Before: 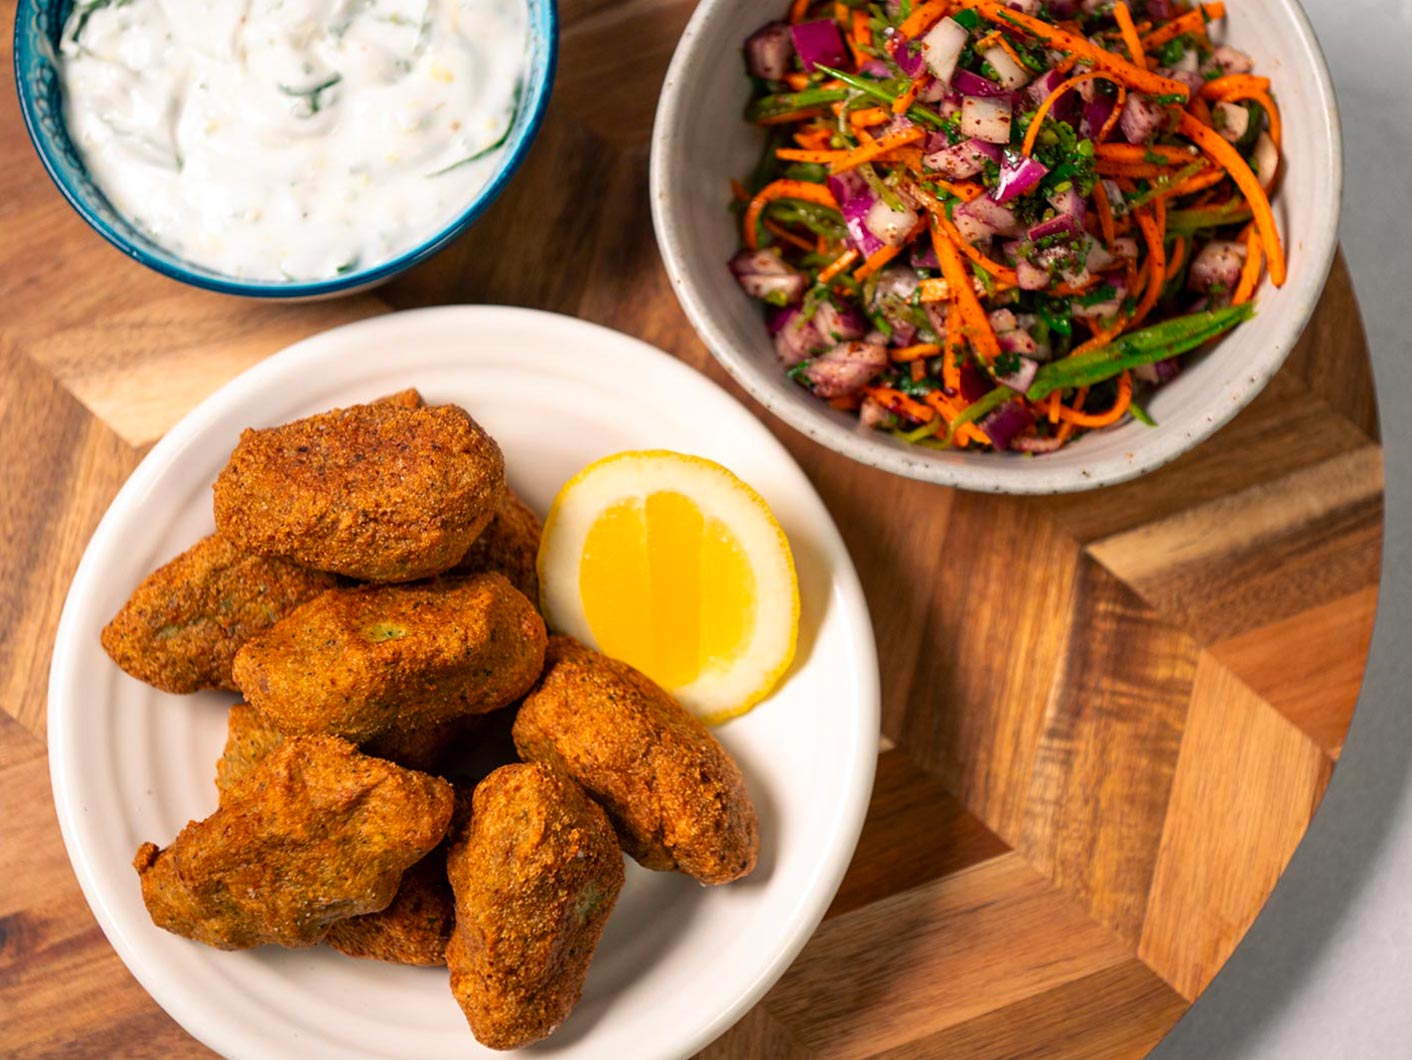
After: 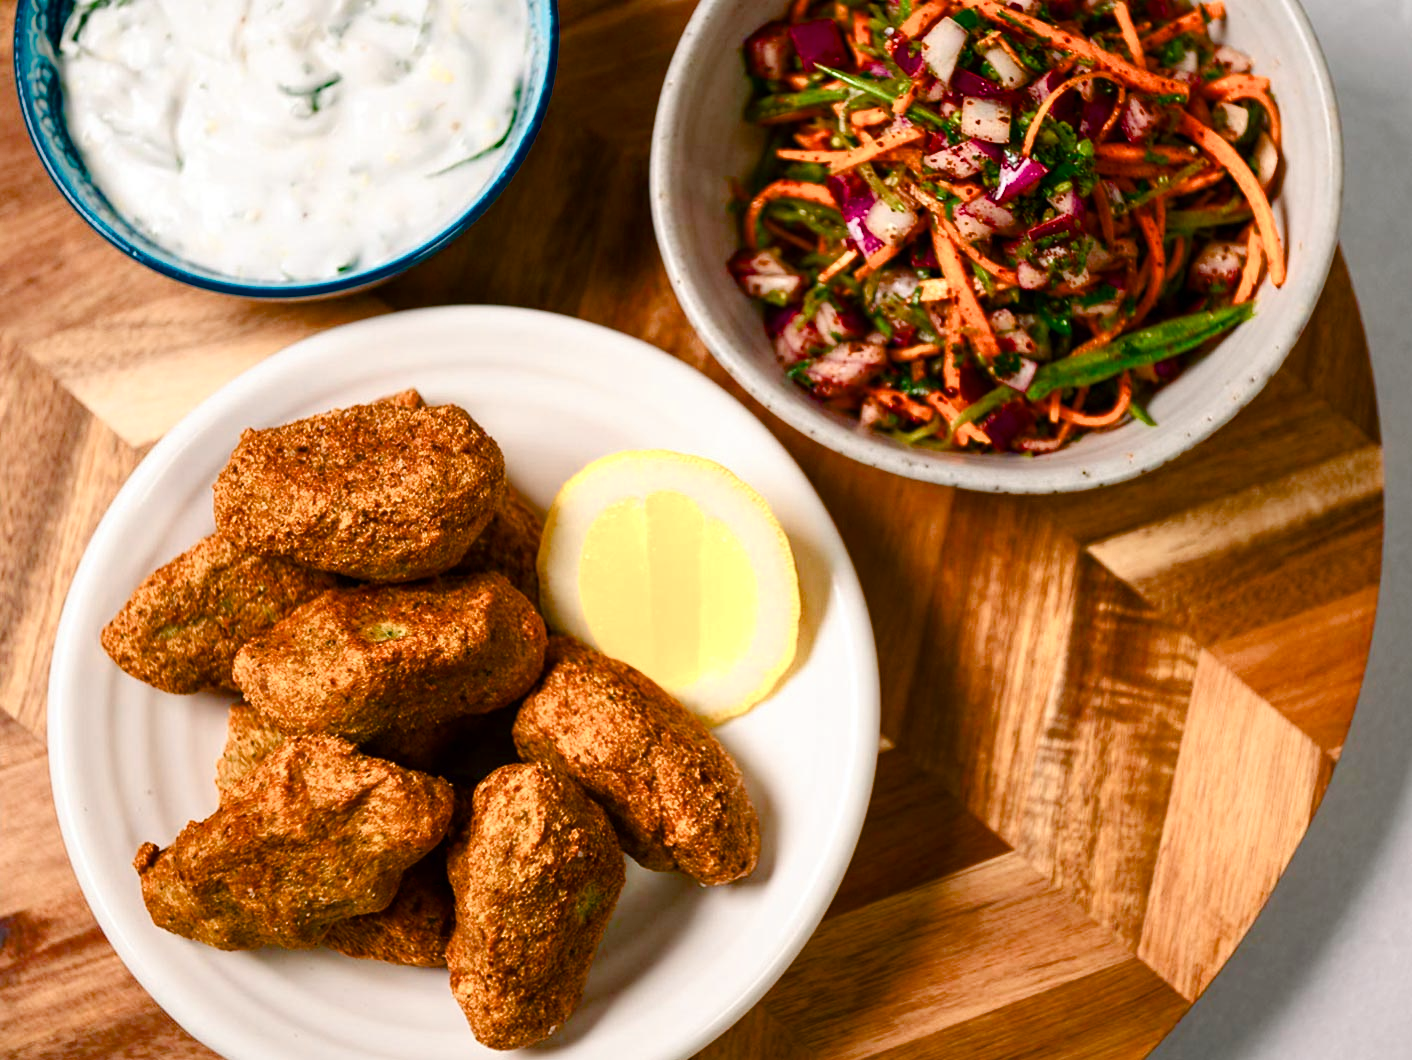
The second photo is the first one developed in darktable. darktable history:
color balance rgb: power › hue 329.34°, linear chroma grading › shadows 31.709%, linear chroma grading › global chroma -1.409%, linear chroma grading › mid-tones 4.421%, perceptual saturation grading › global saturation 20%, perceptual saturation grading › highlights -50.58%, perceptual saturation grading › shadows 30.361%, global vibrance 10.151%, saturation formula JzAzBz (2021)
